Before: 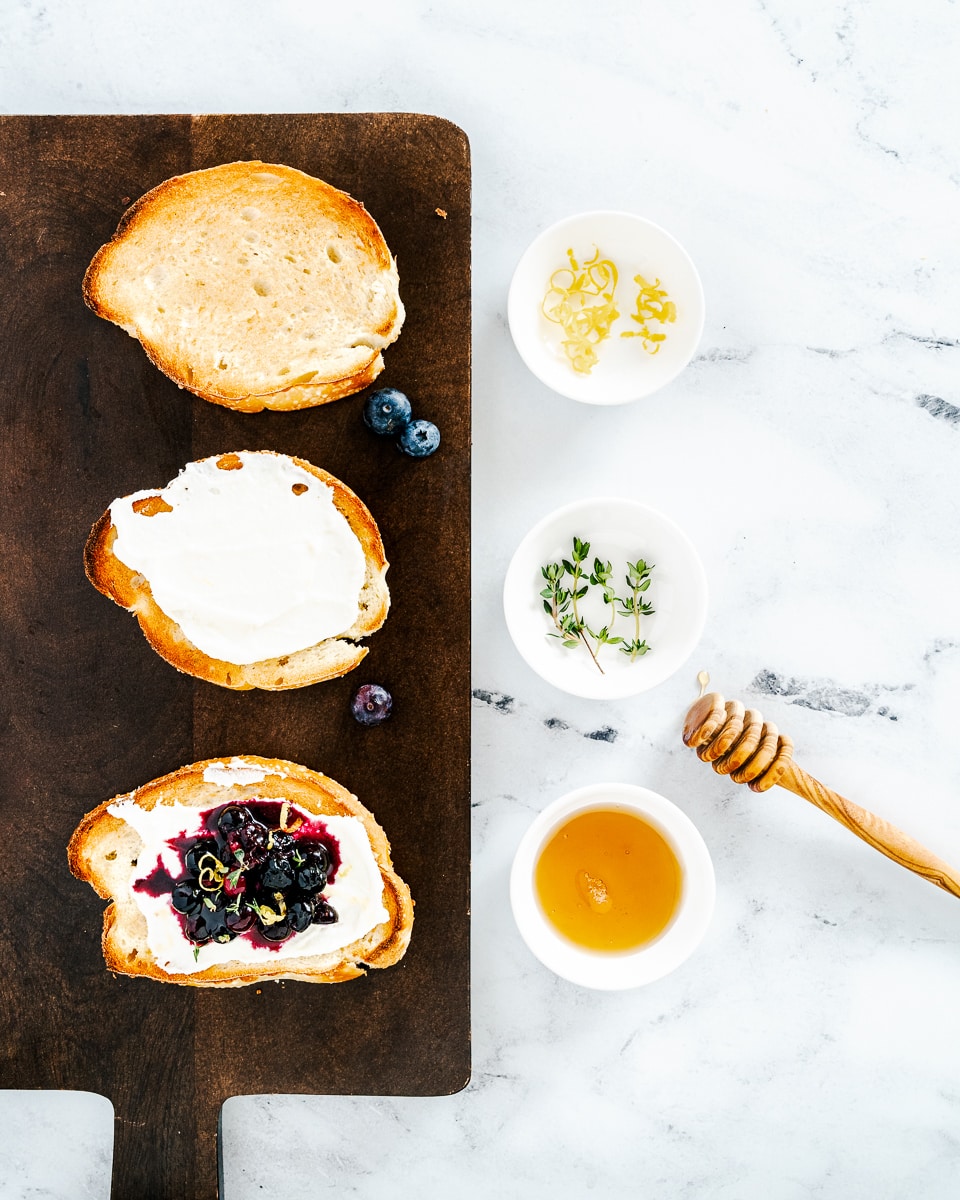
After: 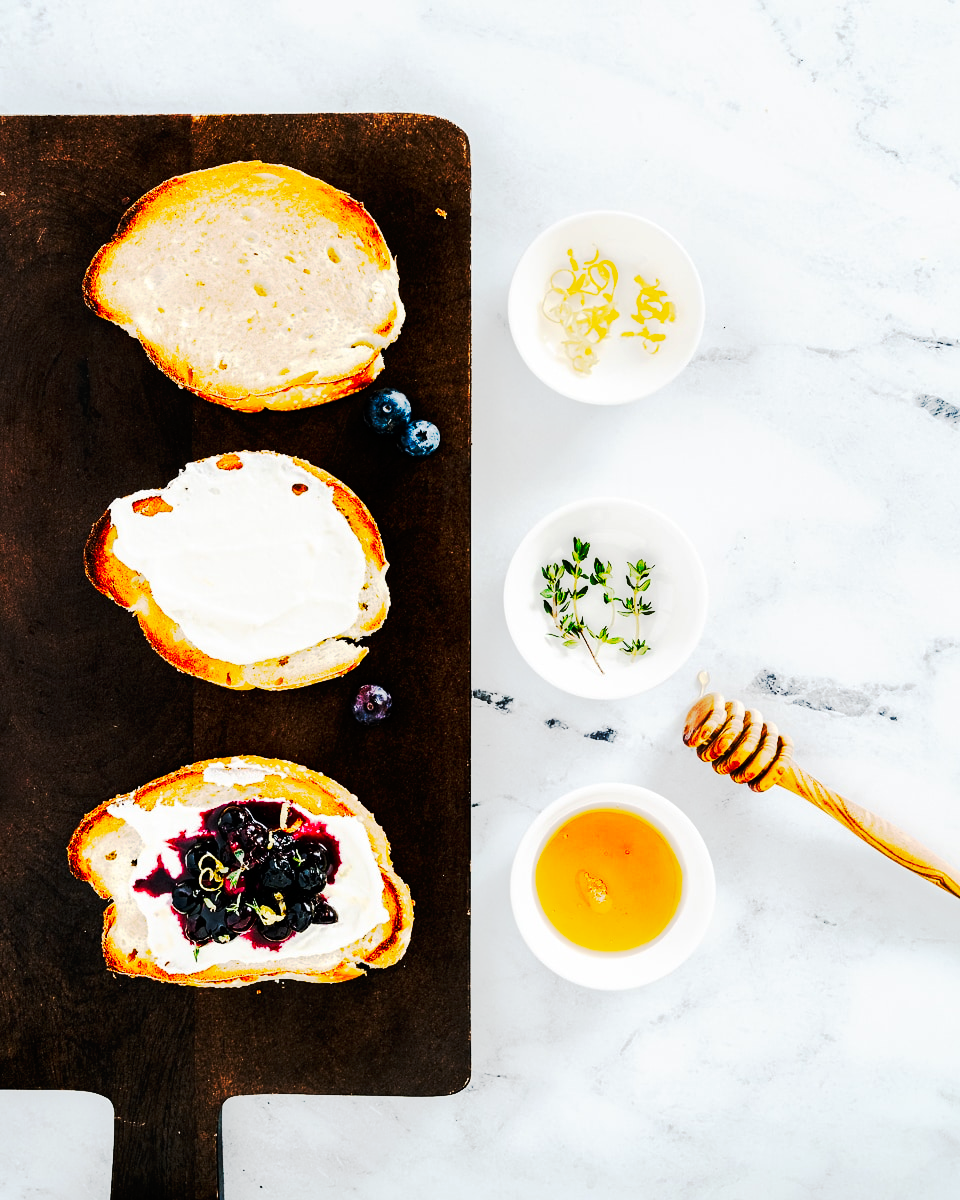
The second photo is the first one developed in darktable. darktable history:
tone curve: curves: ch0 [(0, 0) (0.003, 0.002) (0.011, 0.004) (0.025, 0.005) (0.044, 0.009) (0.069, 0.013) (0.1, 0.017) (0.136, 0.036) (0.177, 0.066) (0.224, 0.102) (0.277, 0.143) (0.335, 0.197) (0.399, 0.268) (0.468, 0.389) (0.543, 0.549) (0.623, 0.714) (0.709, 0.801) (0.801, 0.854) (0.898, 0.9) (1, 1)], preserve colors none
